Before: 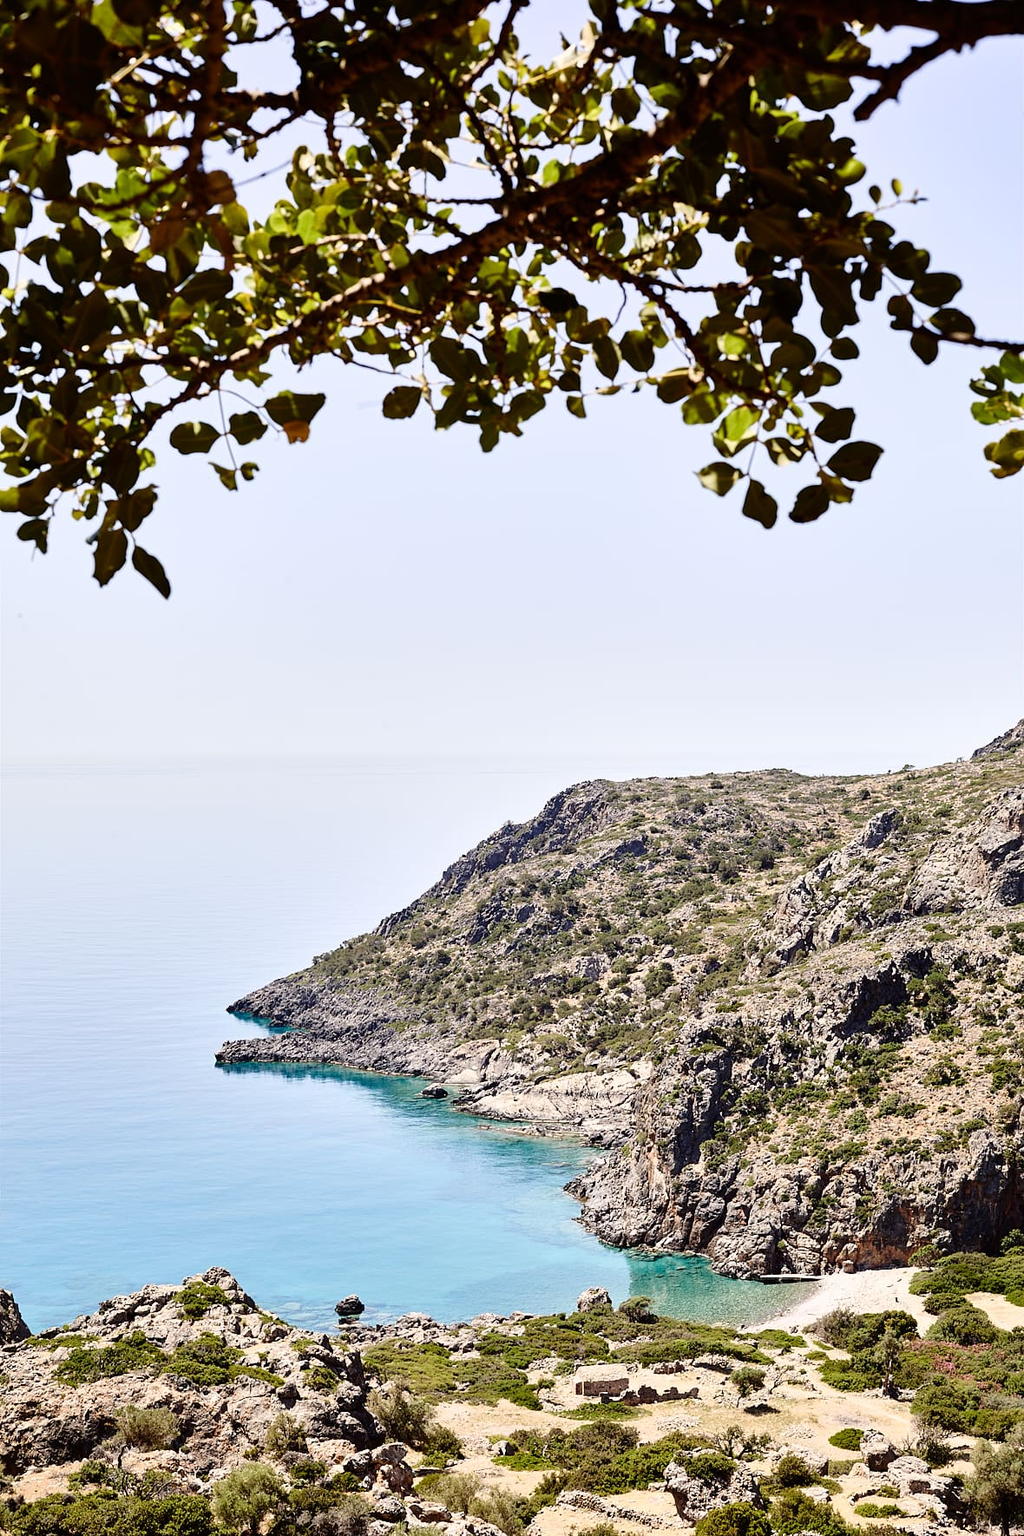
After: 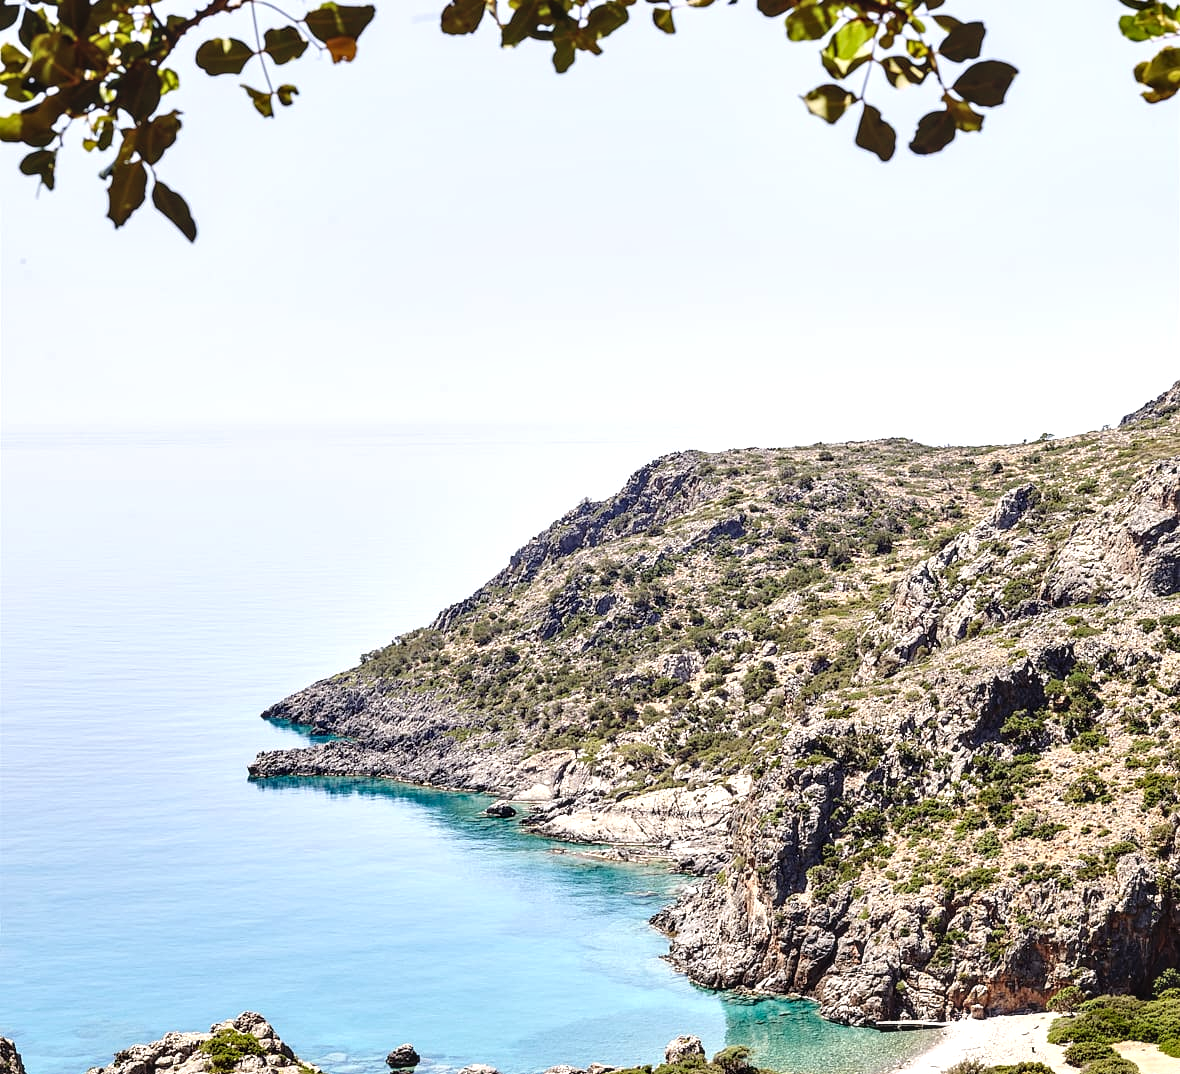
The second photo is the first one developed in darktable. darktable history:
crop and rotate: top 25.357%, bottom 13.942%
local contrast: on, module defaults
exposure: exposure 0.3 EV, compensate highlight preservation false
